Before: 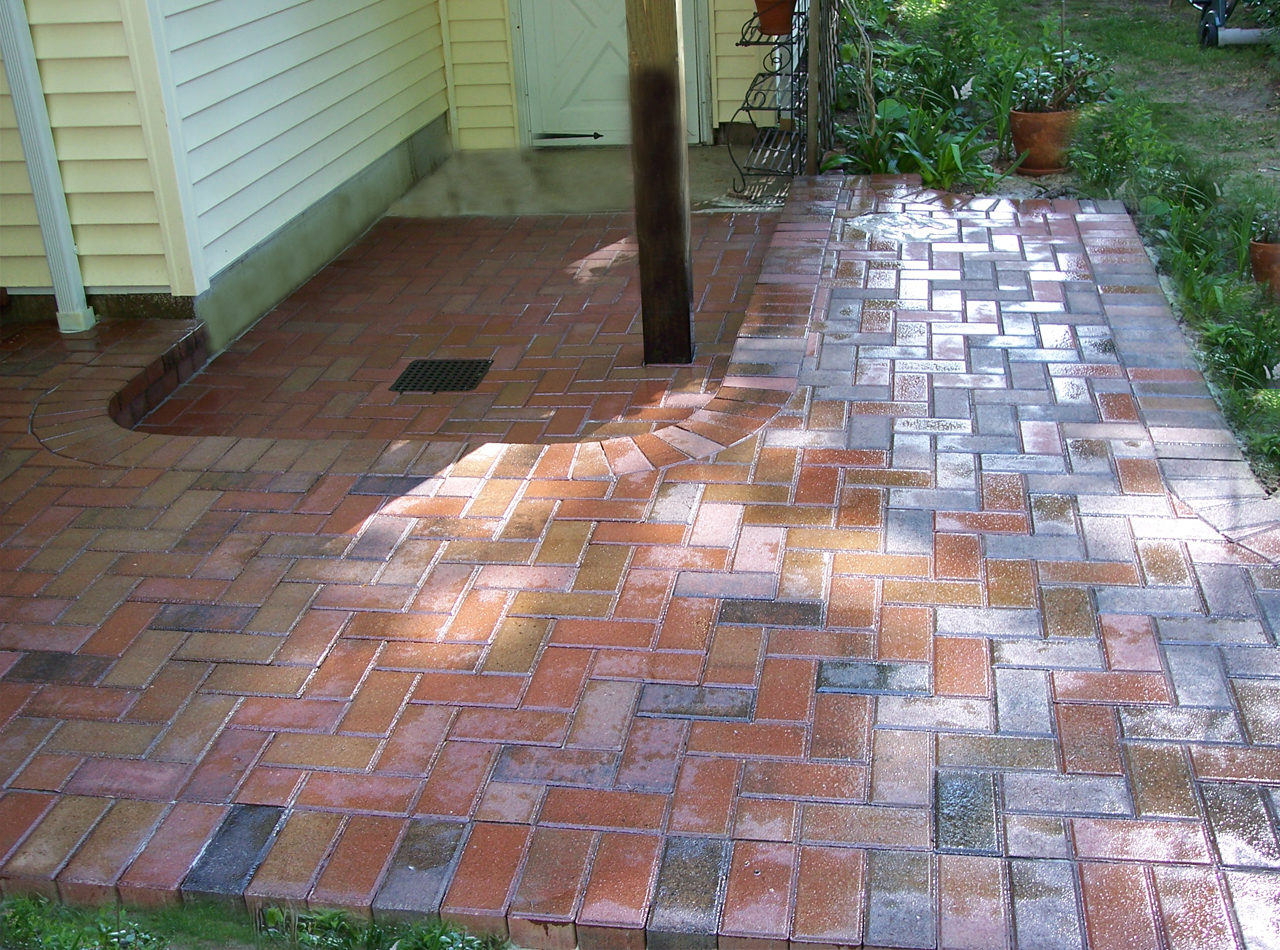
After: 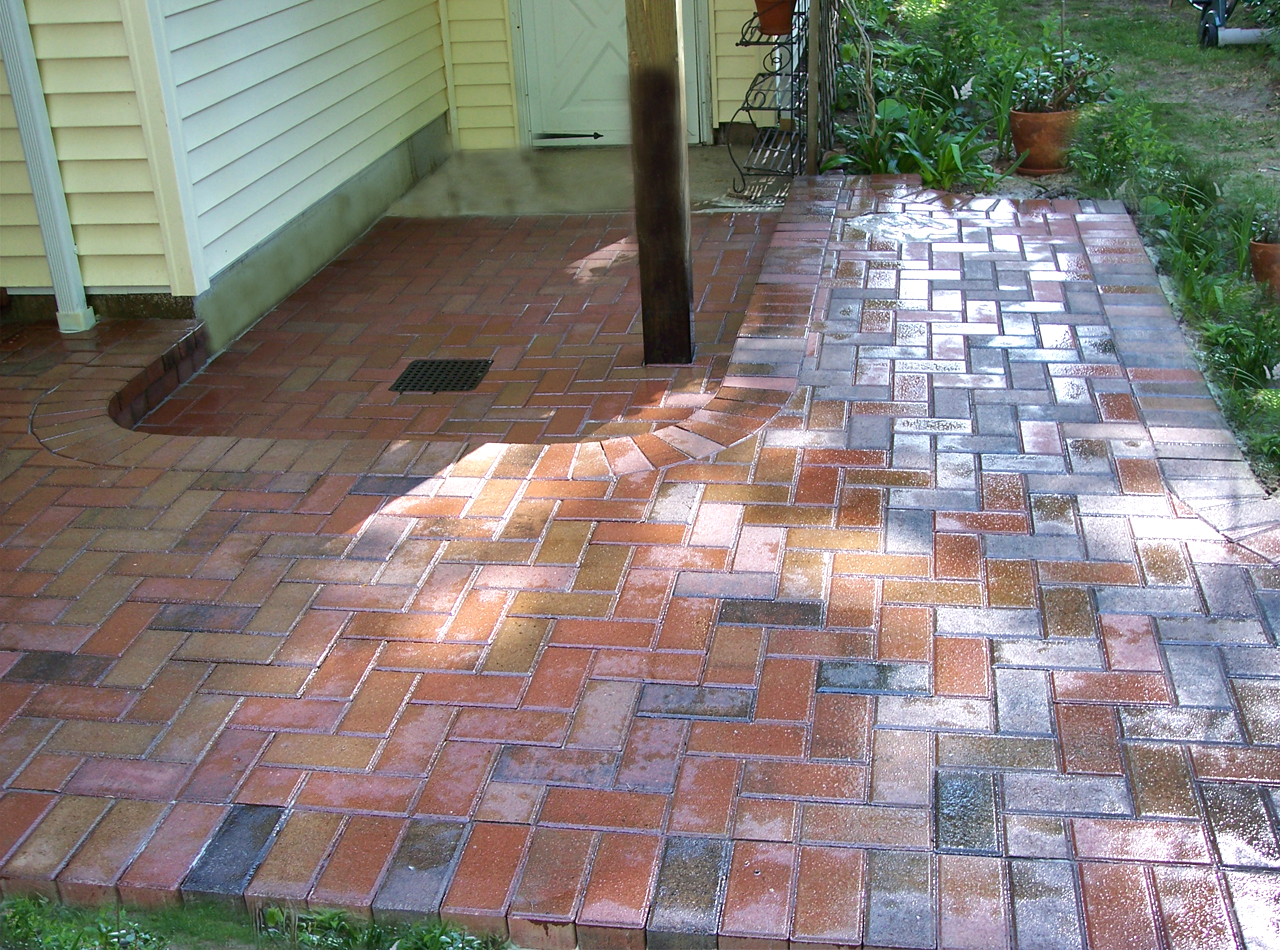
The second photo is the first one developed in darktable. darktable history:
shadows and highlights: highlights color adjustment 51.99%, low approximation 0.01, soften with gaussian
color zones: curves: ch0 [(0, 0.5) (0.143, 0.5) (0.286, 0.5) (0.429, 0.5) (0.571, 0.5) (0.714, 0.476) (0.857, 0.5) (1, 0.5)]; ch2 [(0, 0.5) (0.143, 0.5) (0.286, 0.5) (0.429, 0.5) (0.571, 0.5) (0.714, 0.487) (0.857, 0.5) (1, 0.5)]
levels: levels [0, 0.476, 0.951]
